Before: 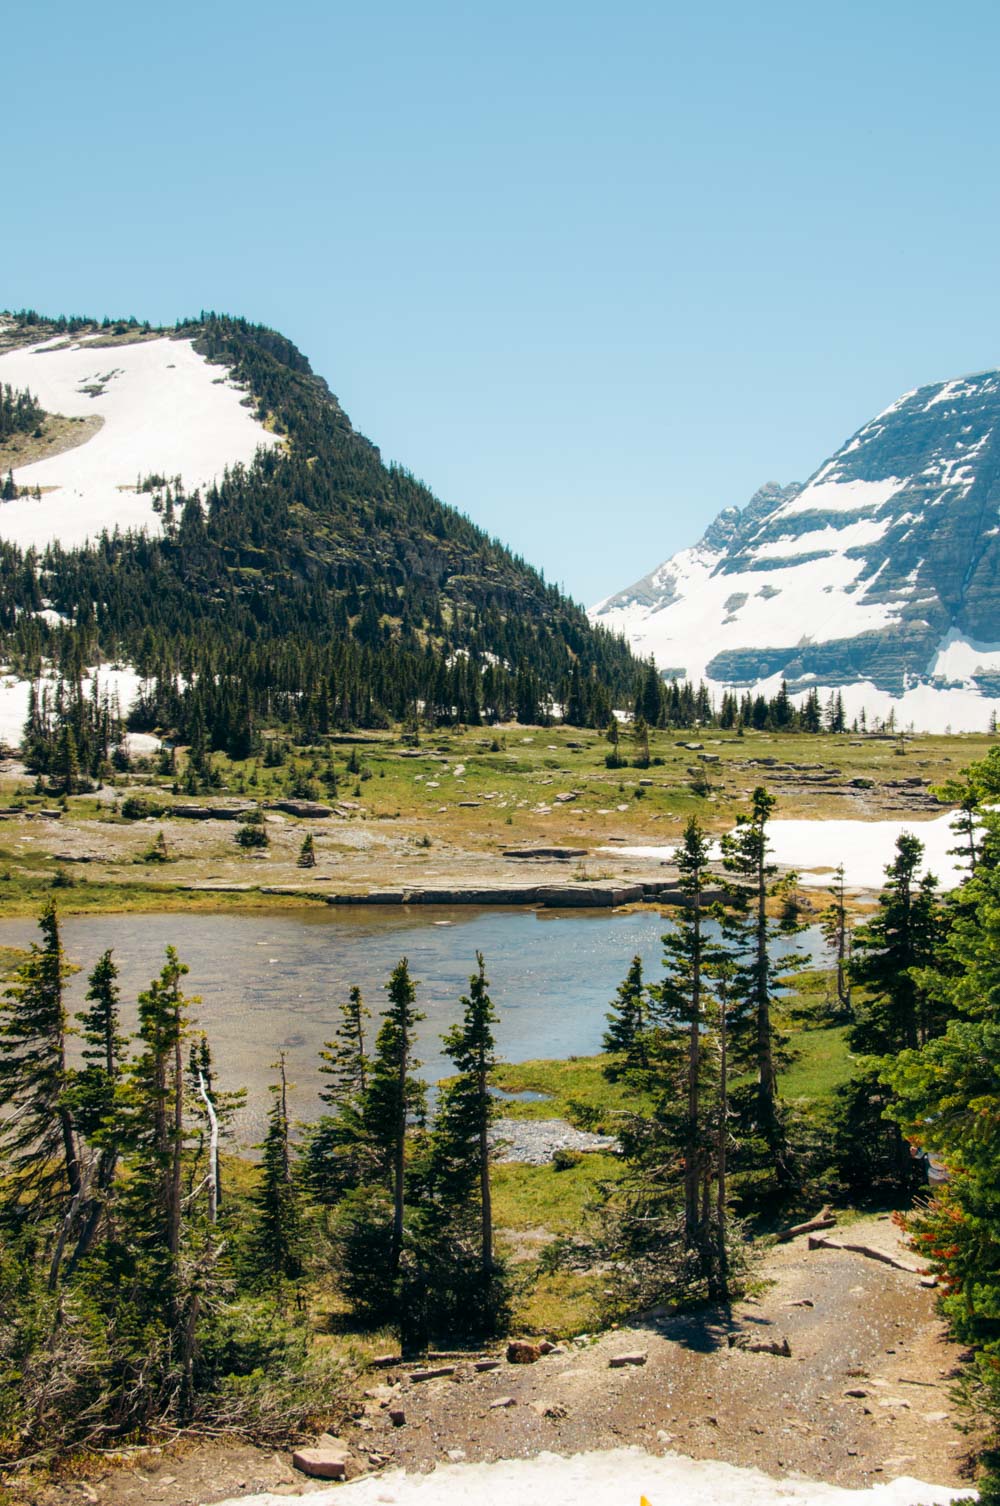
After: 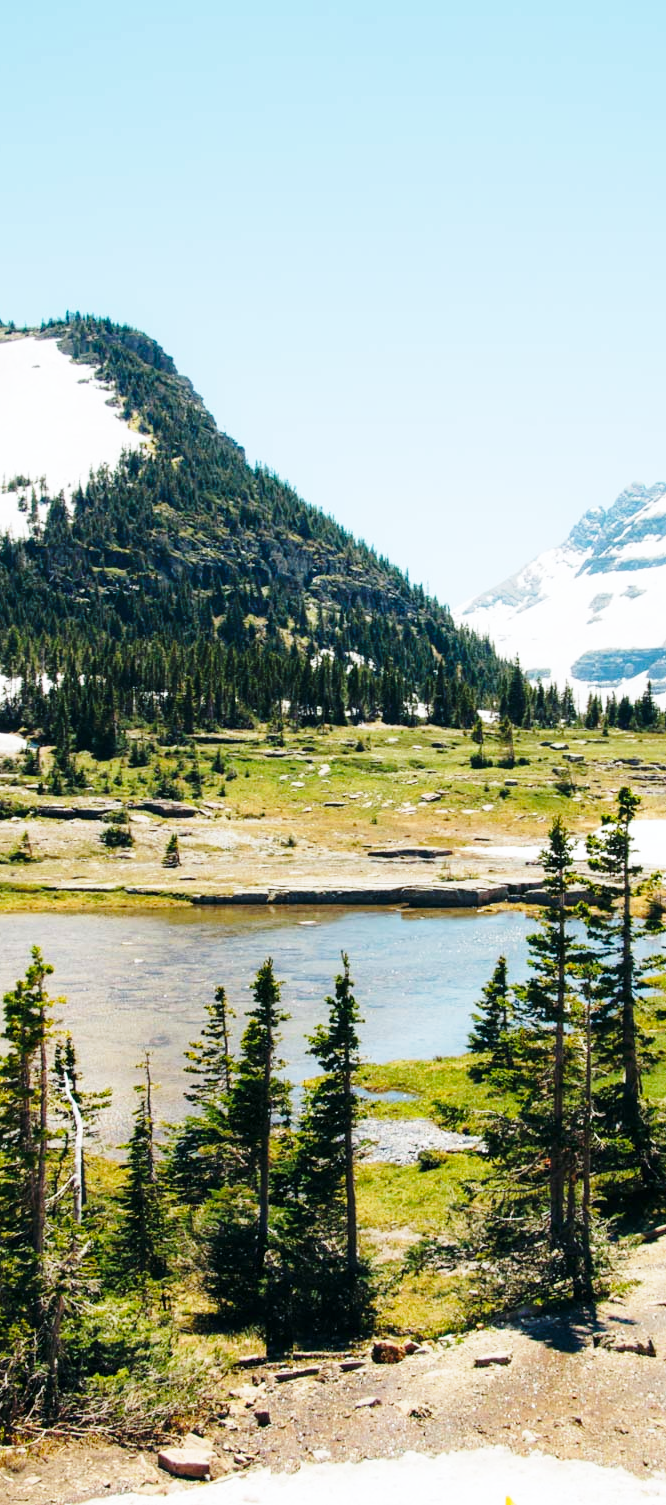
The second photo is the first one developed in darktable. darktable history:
base curve: curves: ch0 [(0, 0) (0.028, 0.03) (0.121, 0.232) (0.46, 0.748) (0.859, 0.968) (1, 1)], preserve colors none
white balance: red 0.98, blue 1.034
crop and rotate: left 13.537%, right 19.796%
